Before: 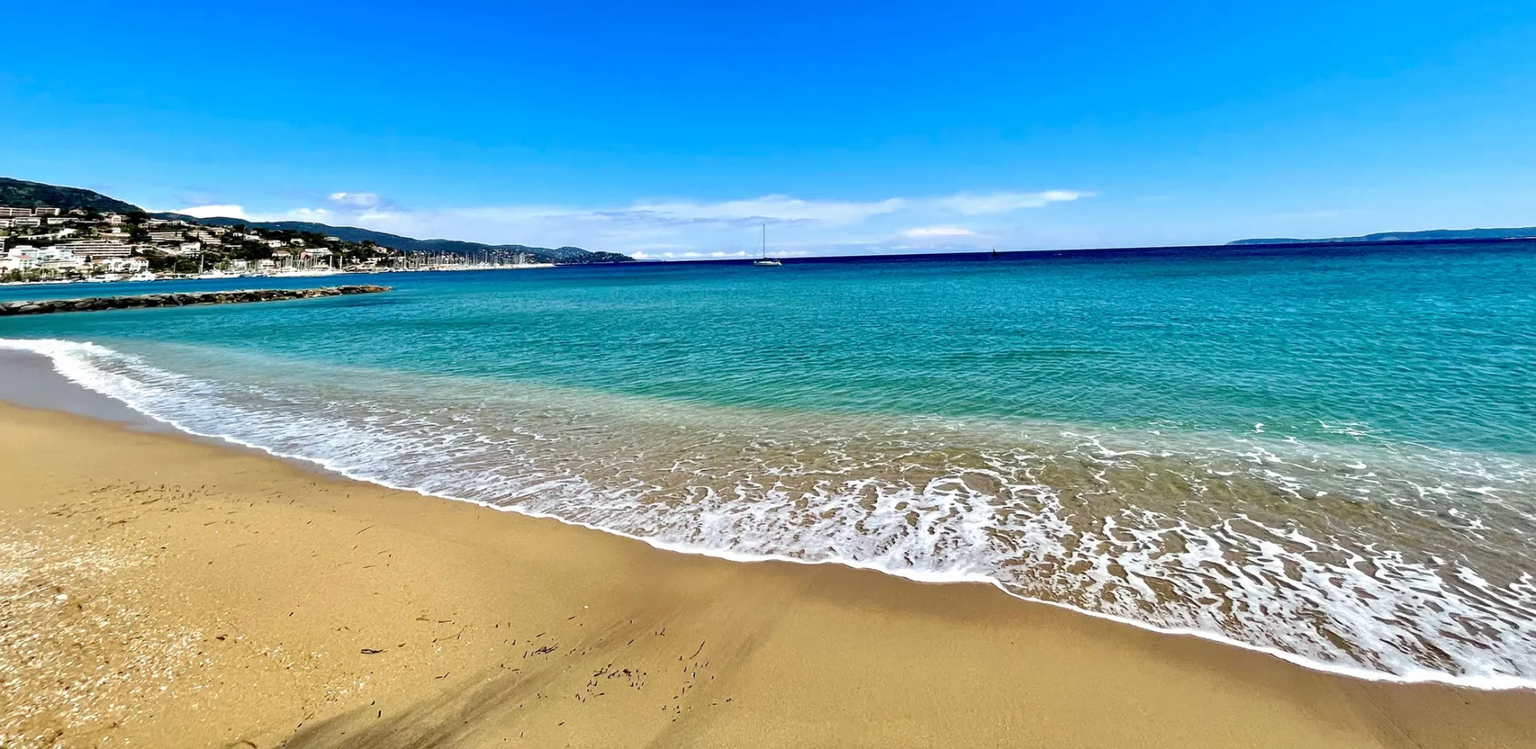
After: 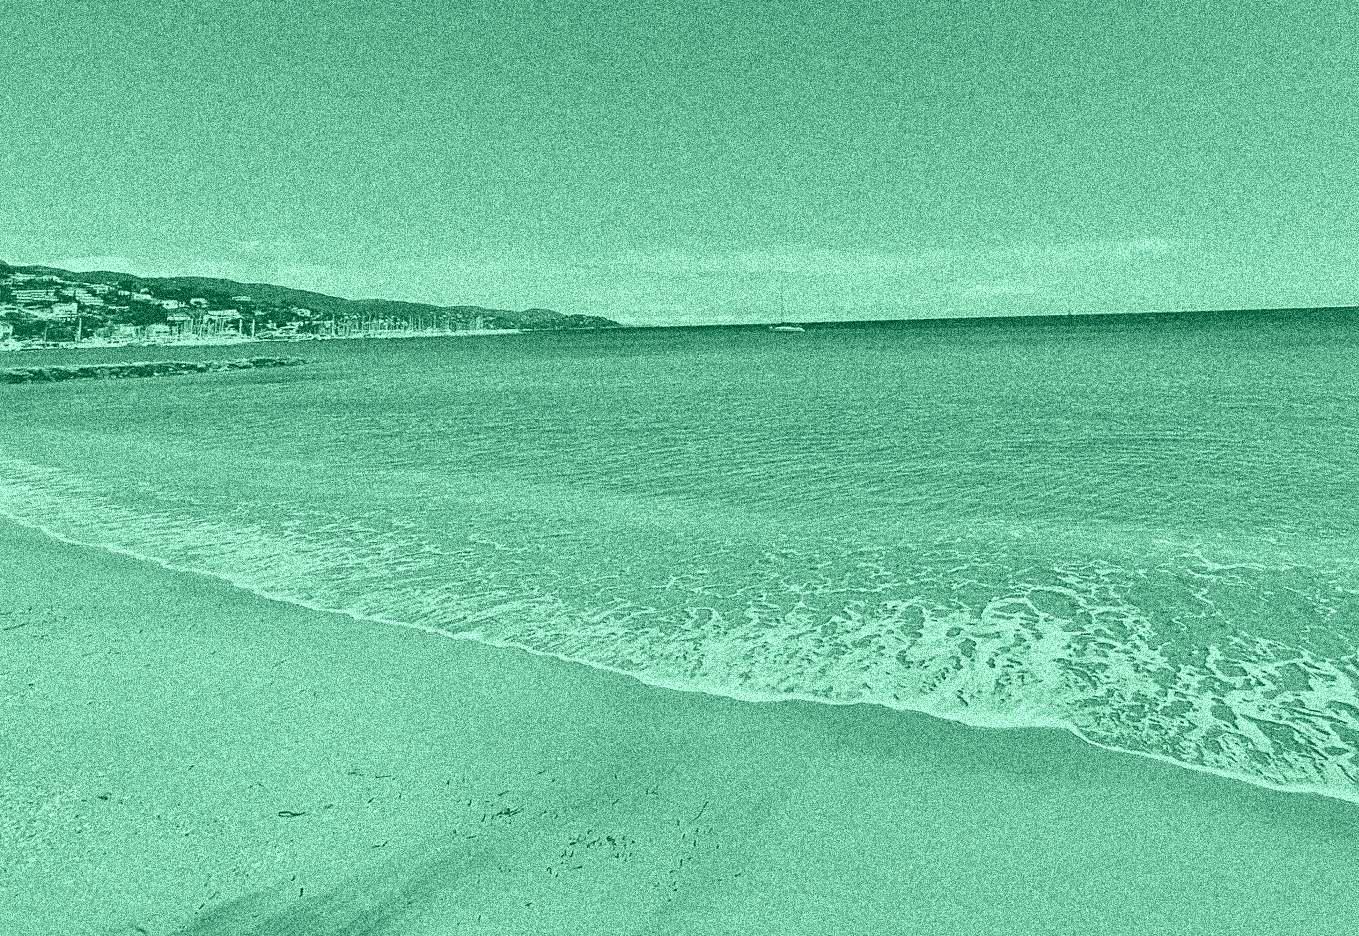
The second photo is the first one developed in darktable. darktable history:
colorize: hue 147.6°, saturation 65%, lightness 21.64%
sharpen: on, module defaults
grain: coarseness 3.75 ISO, strength 100%, mid-tones bias 0%
exposure: black level correction 0.001, exposure 0.5 EV, compensate exposure bias true, compensate highlight preservation false
crop and rotate: left 9.061%, right 20.142%
